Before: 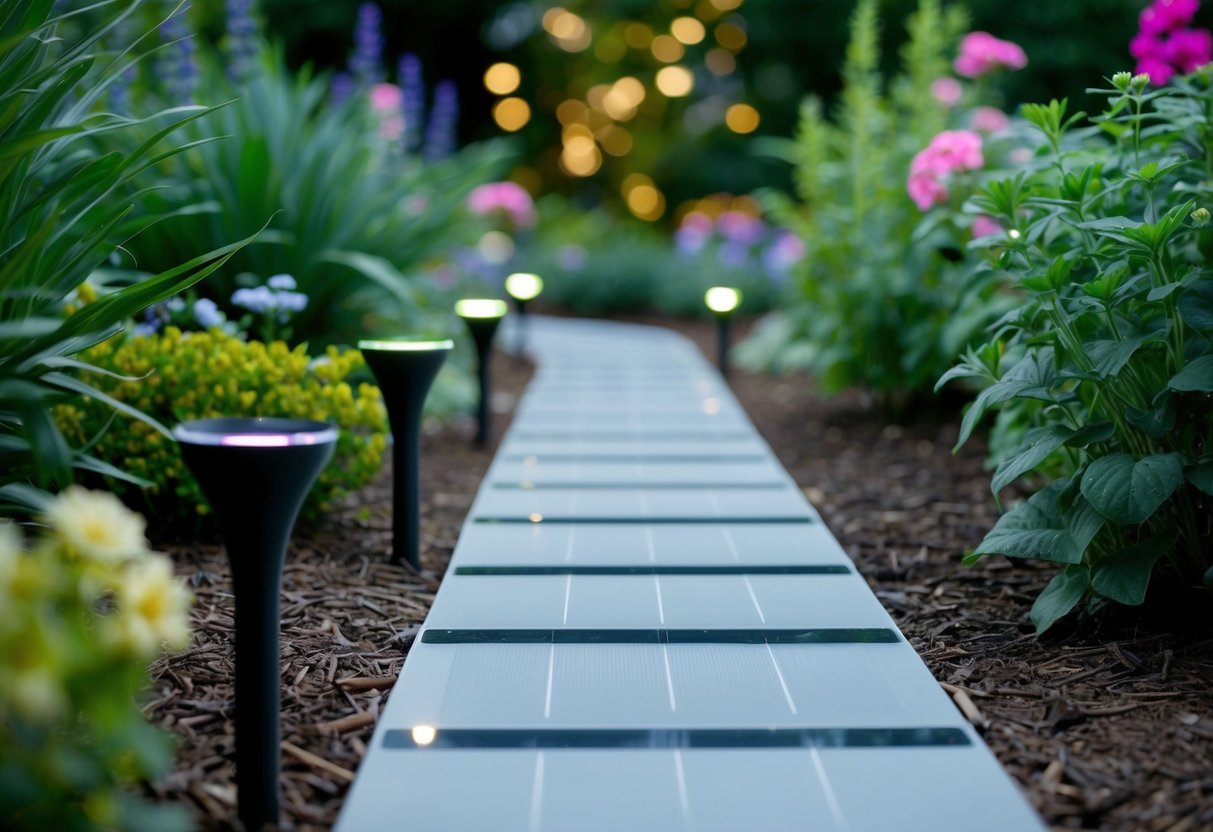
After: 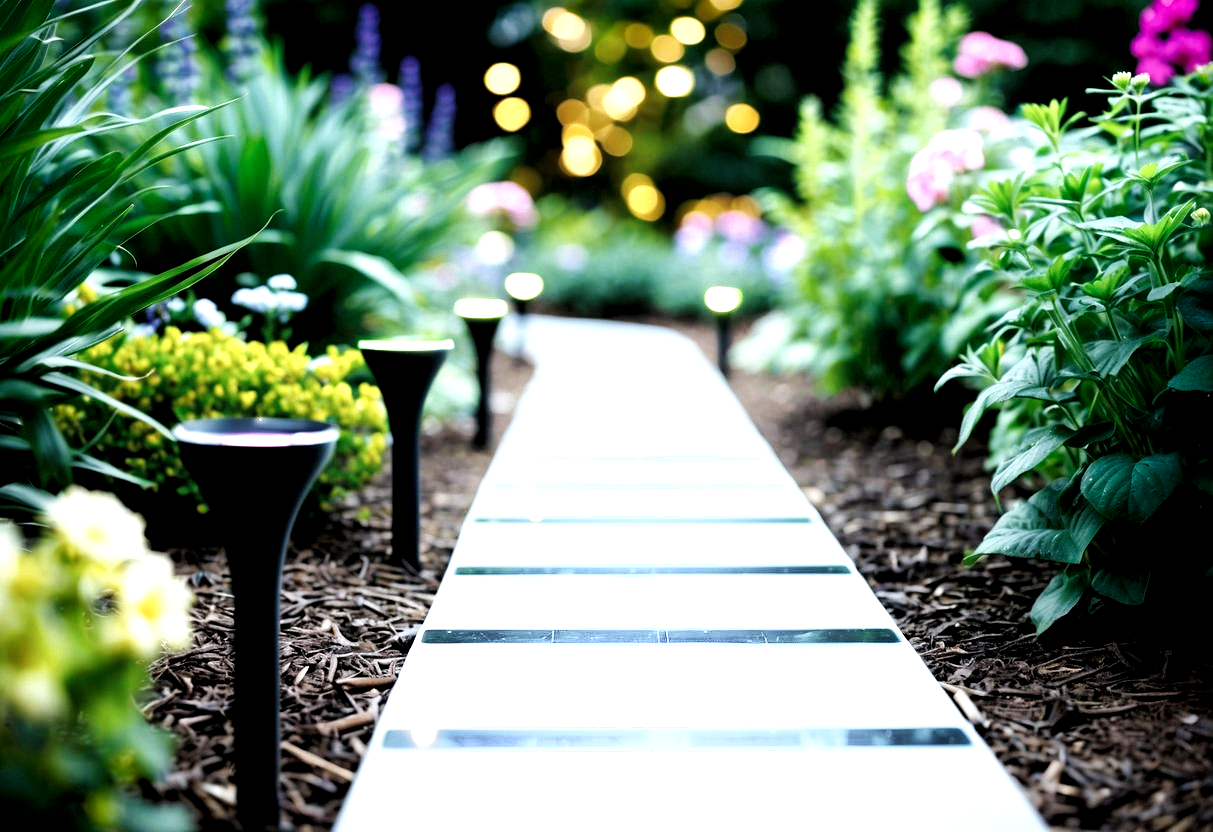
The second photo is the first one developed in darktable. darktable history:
shadows and highlights: shadows -55.18, highlights 85.13, soften with gaussian
base curve: curves: ch0 [(0, 0.003) (0.001, 0.002) (0.006, 0.004) (0.02, 0.022) (0.048, 0.086) (0.094, 0.234) (0.162, 0.431) (0.258, 0.629) (0.385, 0.8) (0.548, 0.918) (0.751, 0.988) (1, 1)], preserve colors none
local contrast: mode bilateral grid, contrast 50, coarseness 50, detail 150%, midtone range 0.2
levels: levels [0.052, 0.496, 0.908]
contrast brightness saturation: contrast 0.055, brightness -0.007, saturation -0.215
